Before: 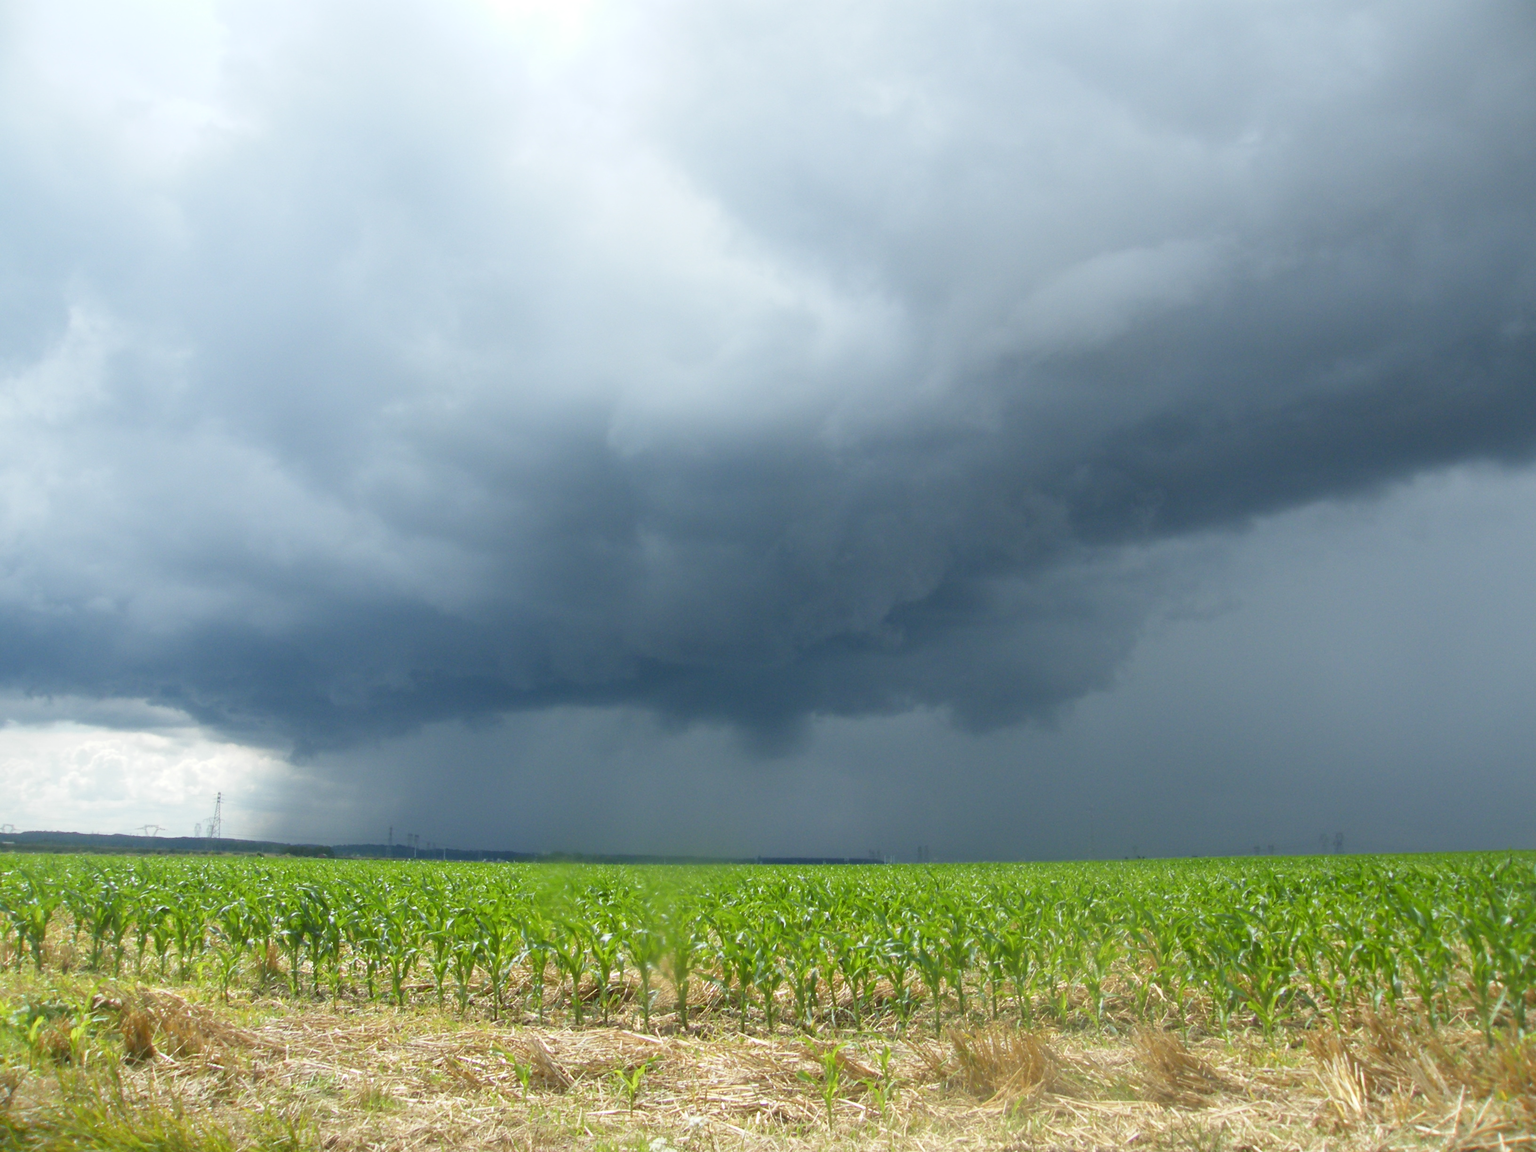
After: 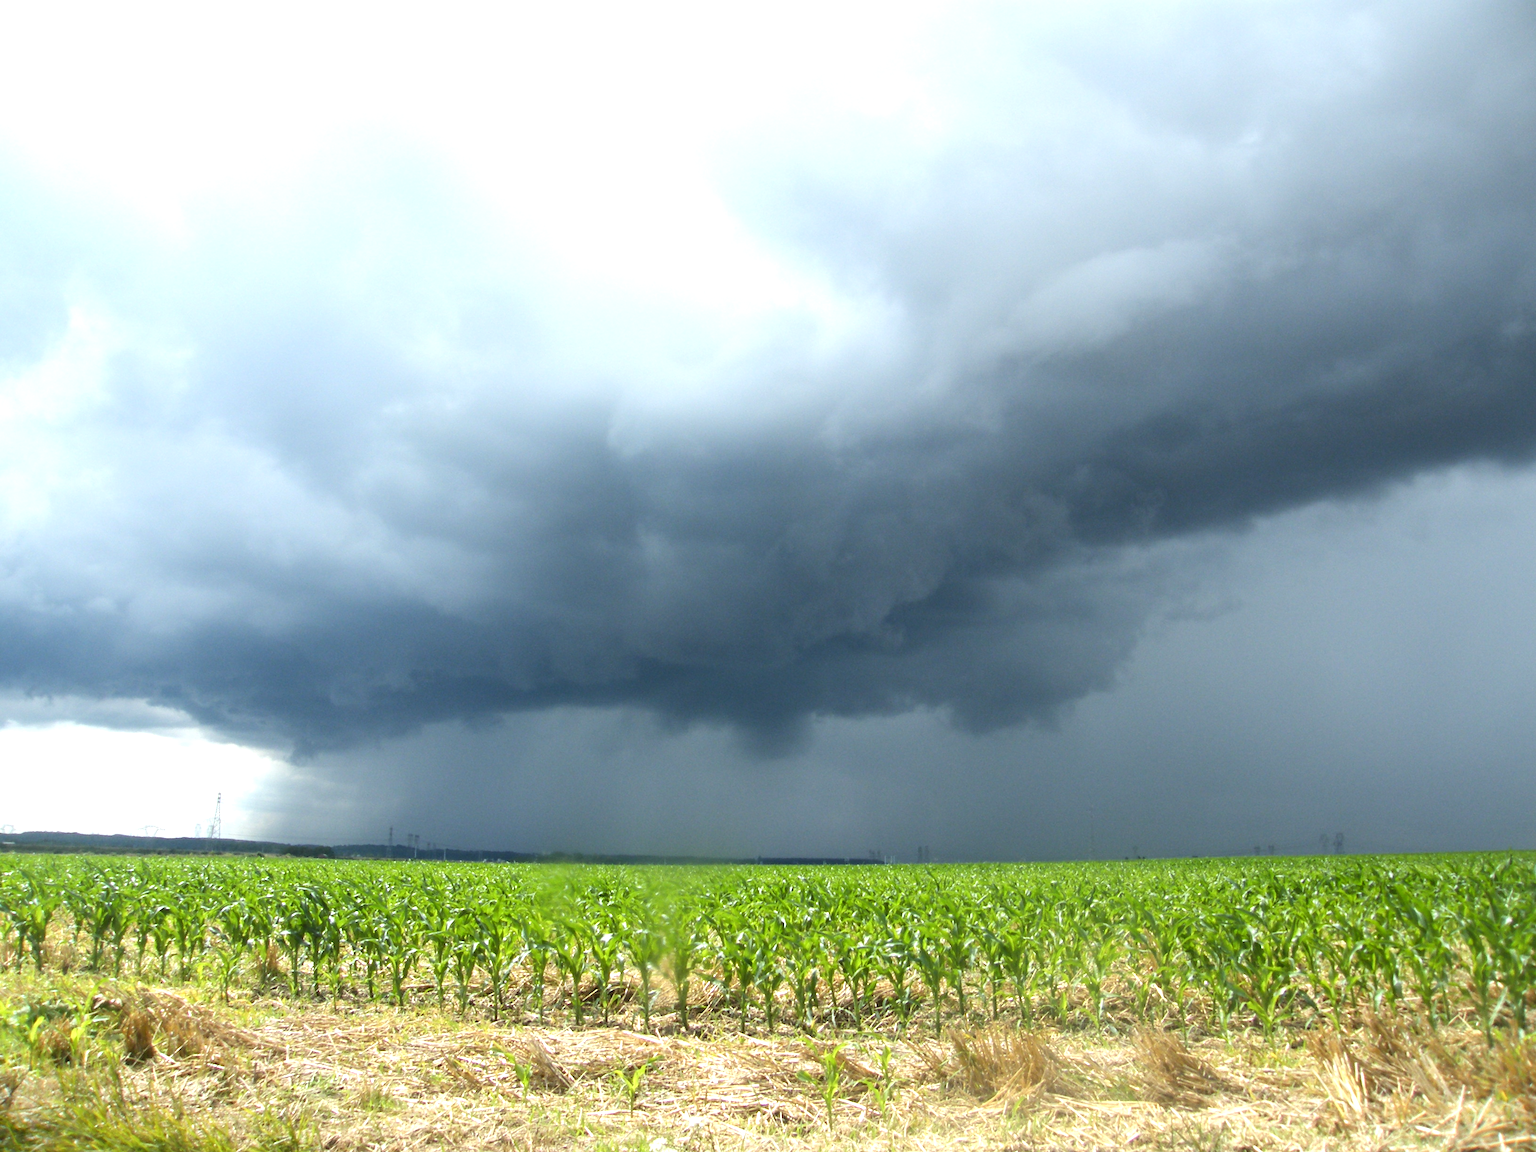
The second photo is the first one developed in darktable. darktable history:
tone equalizer: -8 EV -0.733 EV, -7 EV -0.726 EV, -6 EV -0.617 EV, -5 EV -0.41 EV, -3 EV 0.377 EV, -2 EV 0.6 EV, -1 EV 0.678 EV, +0 EV 0.729 EV, edges refinement/feathering 500, mask exposure compensation -1.57 EV, preserve details no
